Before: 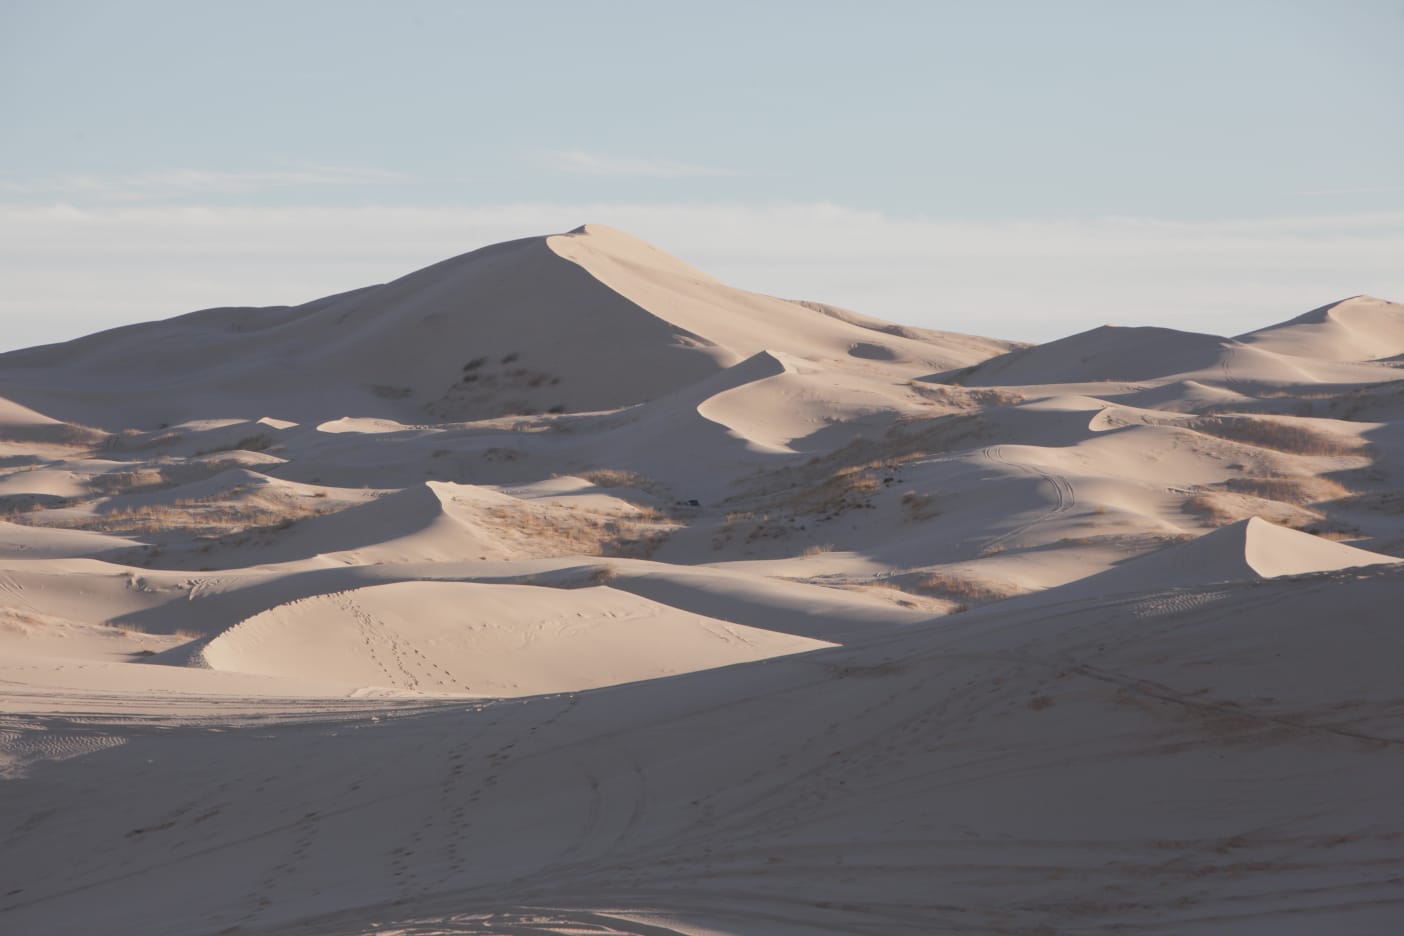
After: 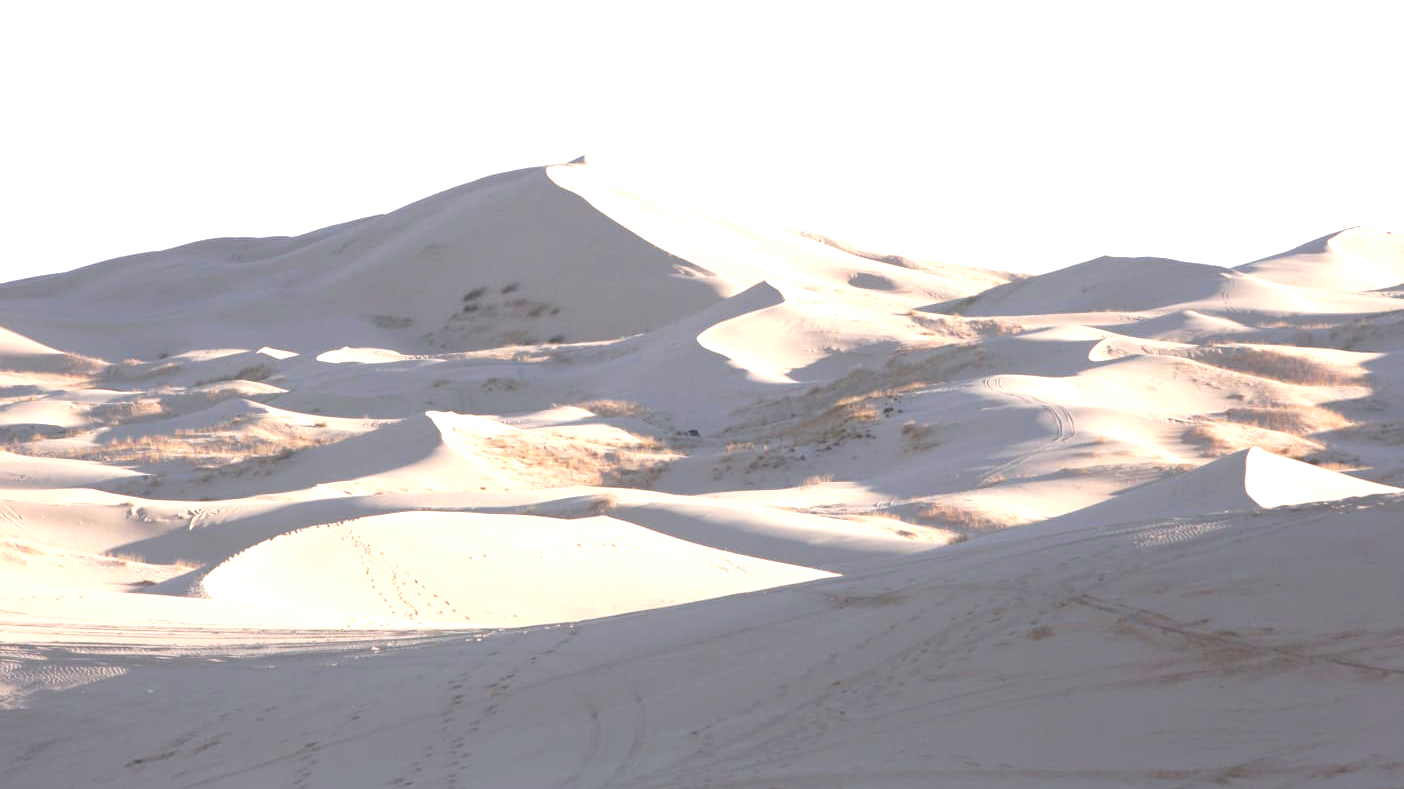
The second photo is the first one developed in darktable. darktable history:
crop: top 7.568%, bottom 8.09%
exposure: black level correction 0.001, exposure 1.398 EV, compensate highlight preservation false
